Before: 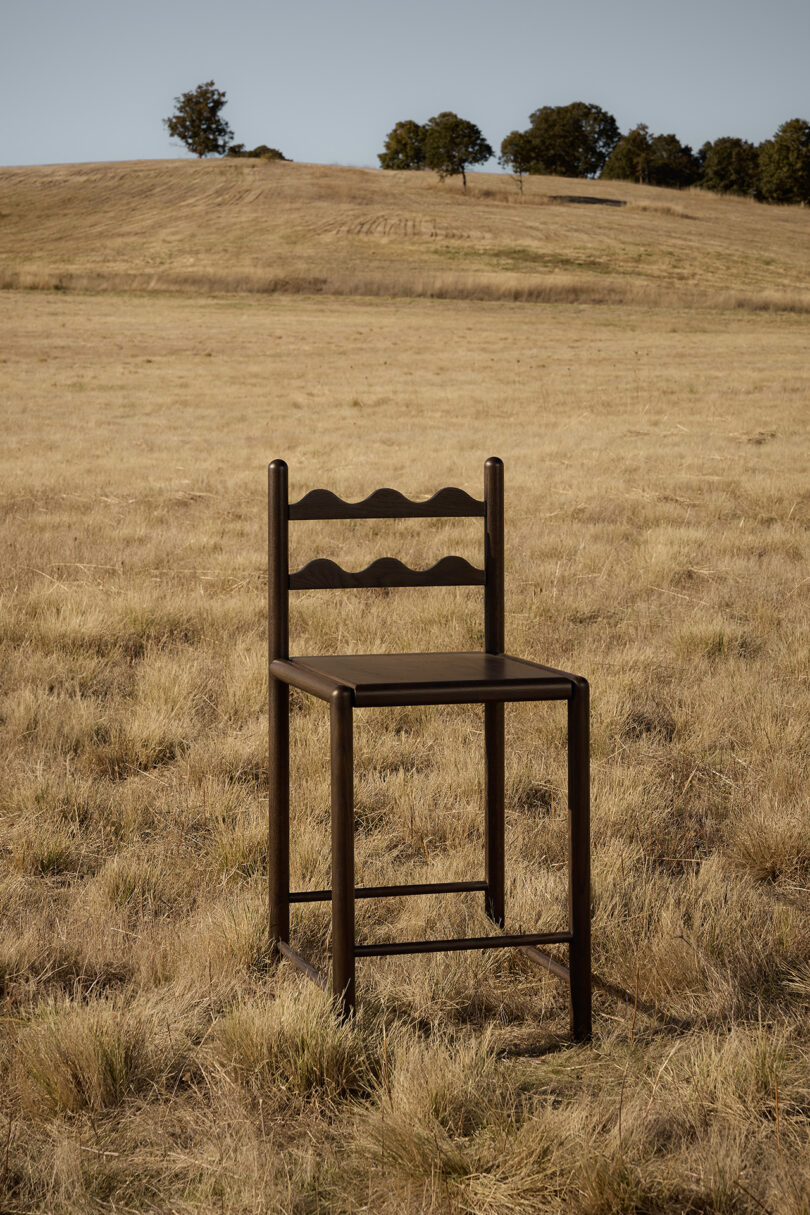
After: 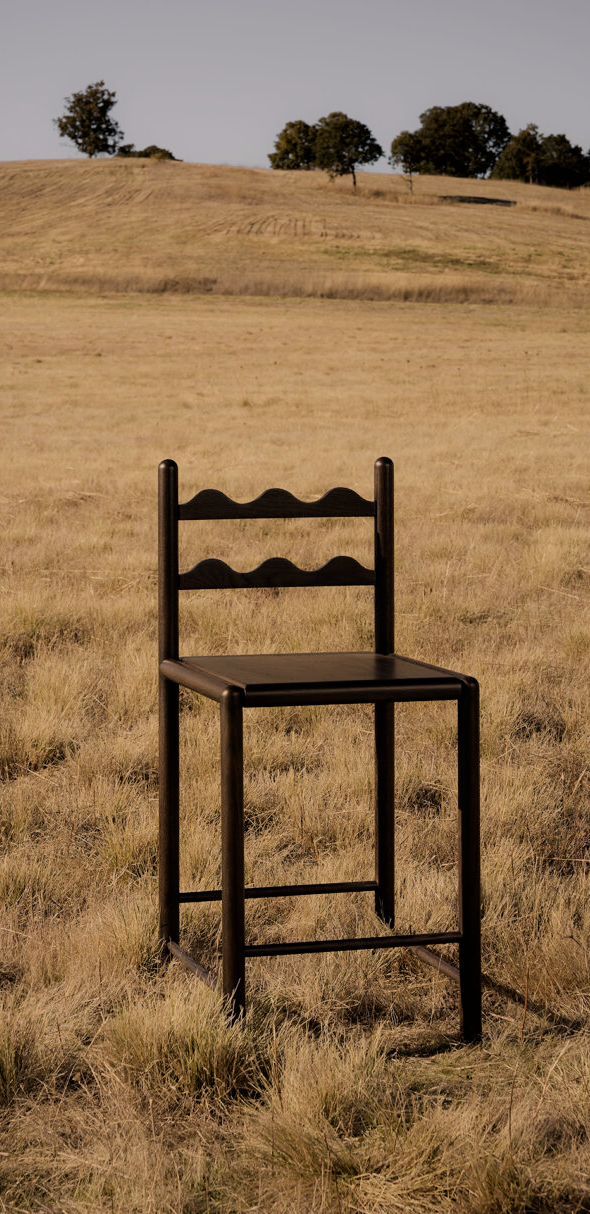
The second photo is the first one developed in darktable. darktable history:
color correction: highlights a* 5.96, highlights b* 4.75
filmic rgb: black relative exposure -7.65 EV, white relative exposure 4.56 EV, hardness 3.61, color science v6 (2022)
crop: left 13.644%, top 0%, right 13.457%
exposure: compensate exposure bias true, compensate highlight preservation false
